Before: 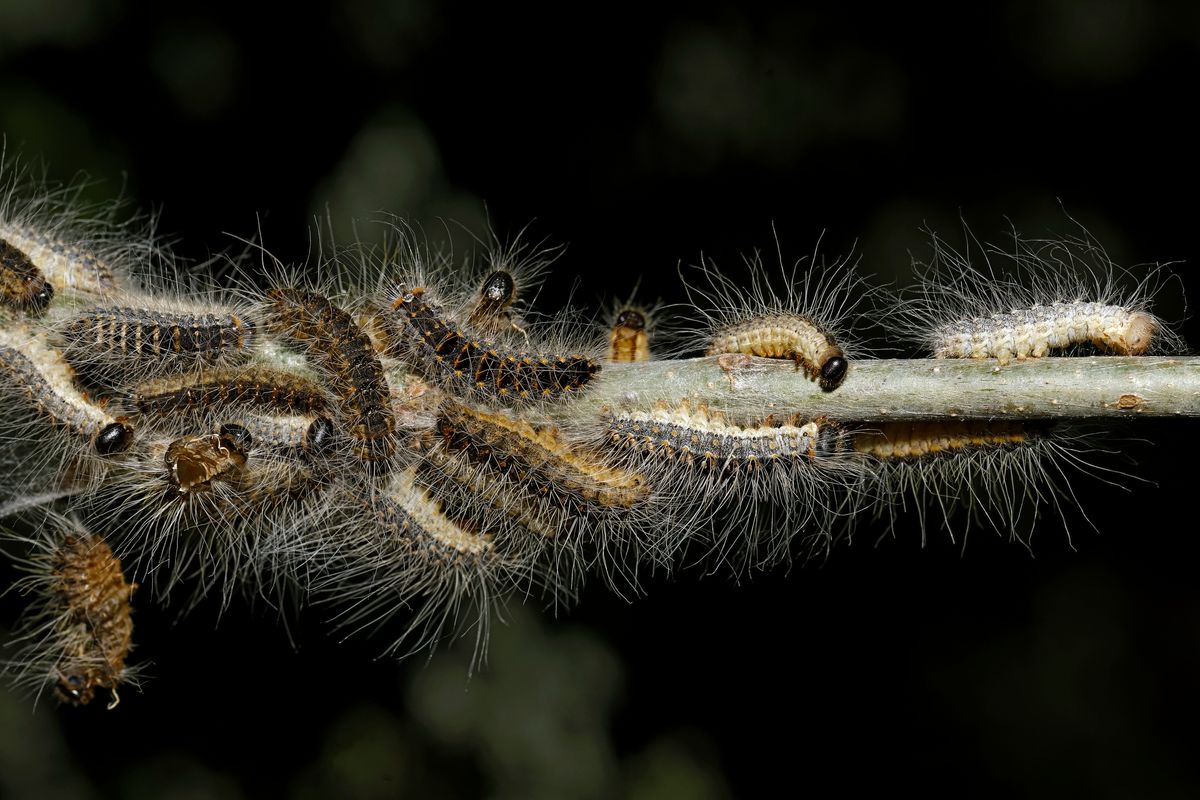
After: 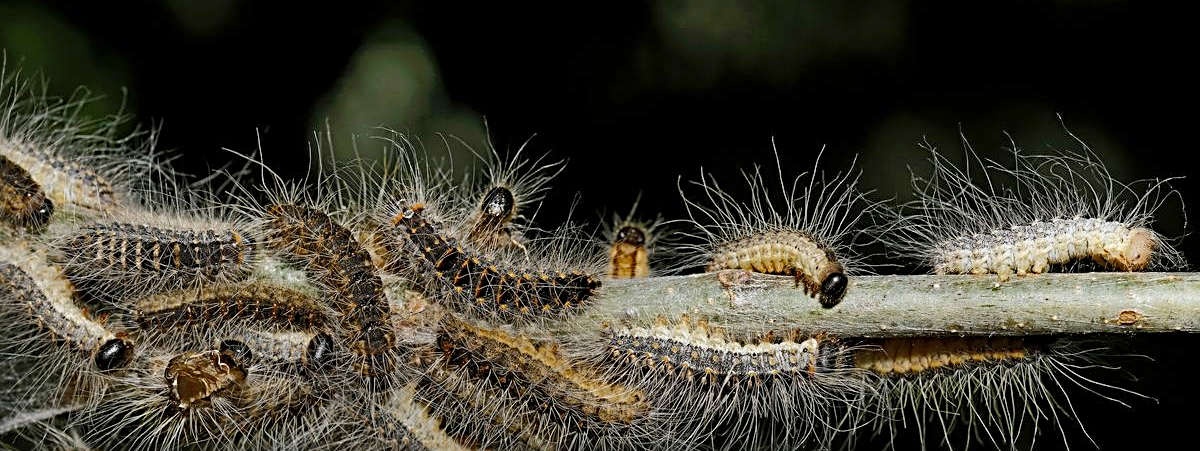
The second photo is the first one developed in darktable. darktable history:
crop and rotate: top 10.58%, bottom 32.995%
sharpen: radius 3.095
shadows and highlights: soften with gaussian
haze removal: compatibility mode true, adaptive false
tone equalizer: -8 EV 0.259 EV, -7 EV 0.386 EV, -6 EV 0.421 EV, -5 EV 0.239 EV, -3 EV -0.244 EV, -2 EV -0.431 EV, -1 EV -0.412 EV, +0 EV -0.237 EV
